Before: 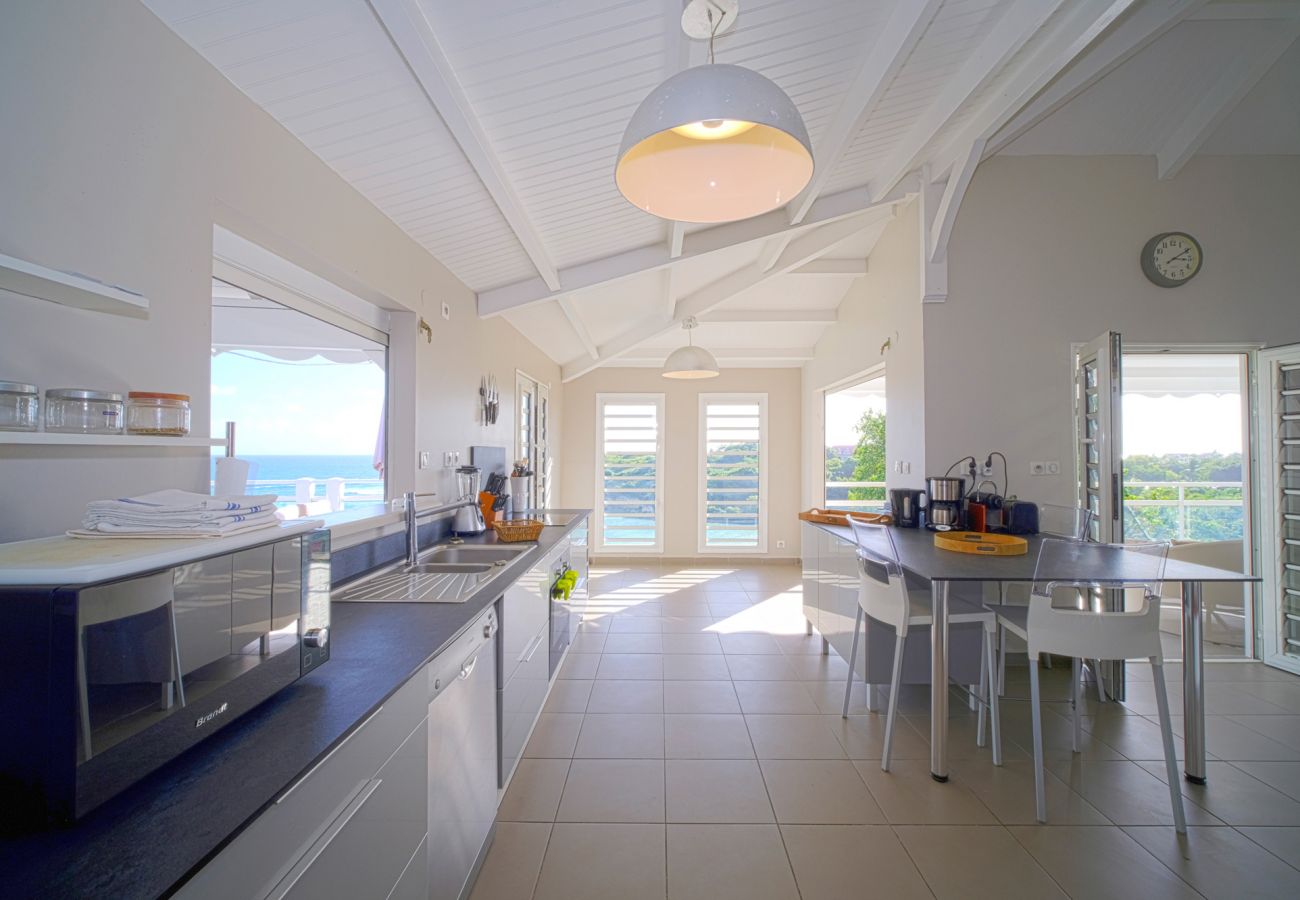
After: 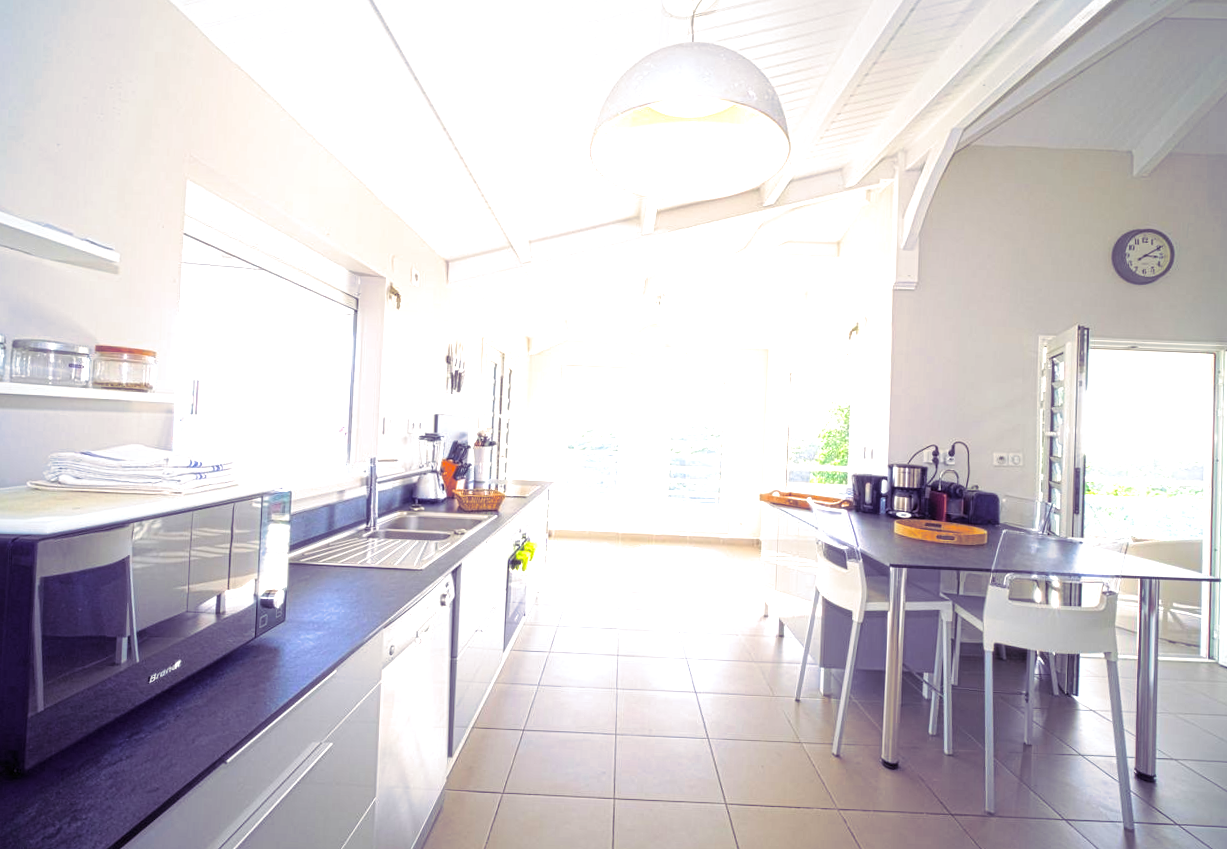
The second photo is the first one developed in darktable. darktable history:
local contrast: mode bilateral grid, contrast 20, coarseness 50, detail 120%, midtone range 0.2
white balance: emerald 1
exposure: exposure 1.223 EV, compensate highlight preservation false
crop and rotate: angle -2.38°
split-toning: shadows › hue 255.6°, shadows › saturation 0.66, highlights › hue 43.2°, highlights › saturation 0.68, balance -50.1
